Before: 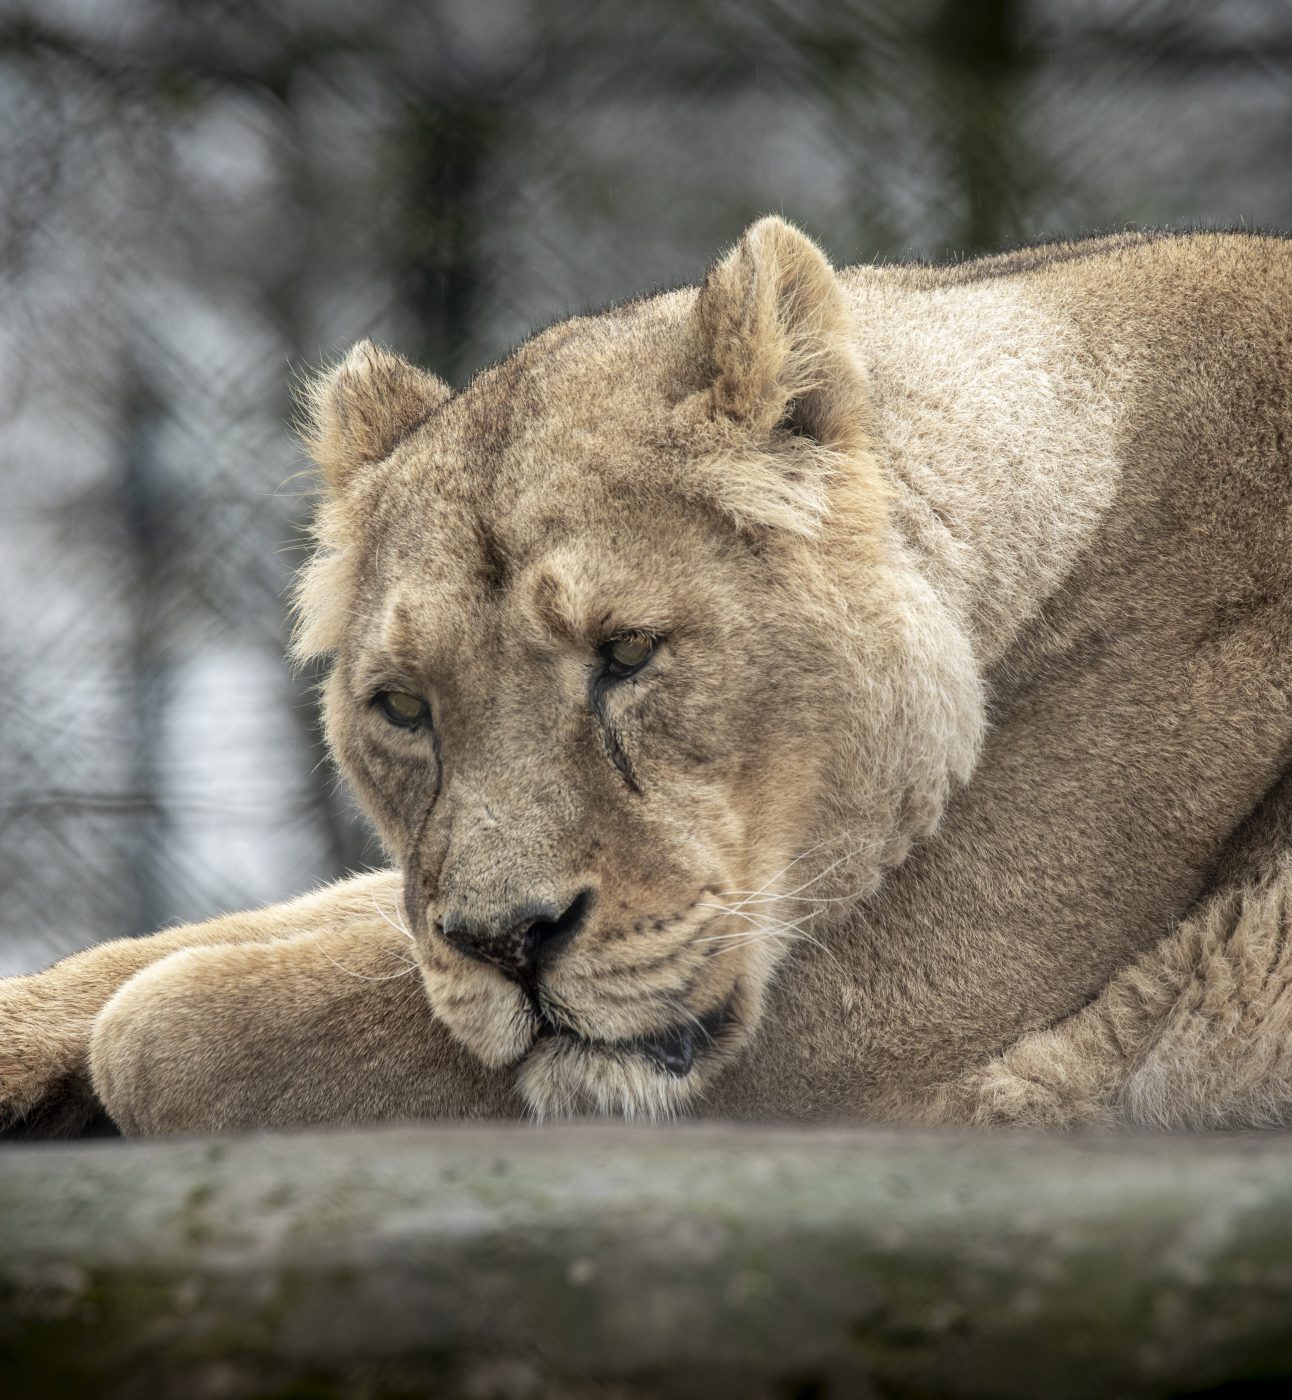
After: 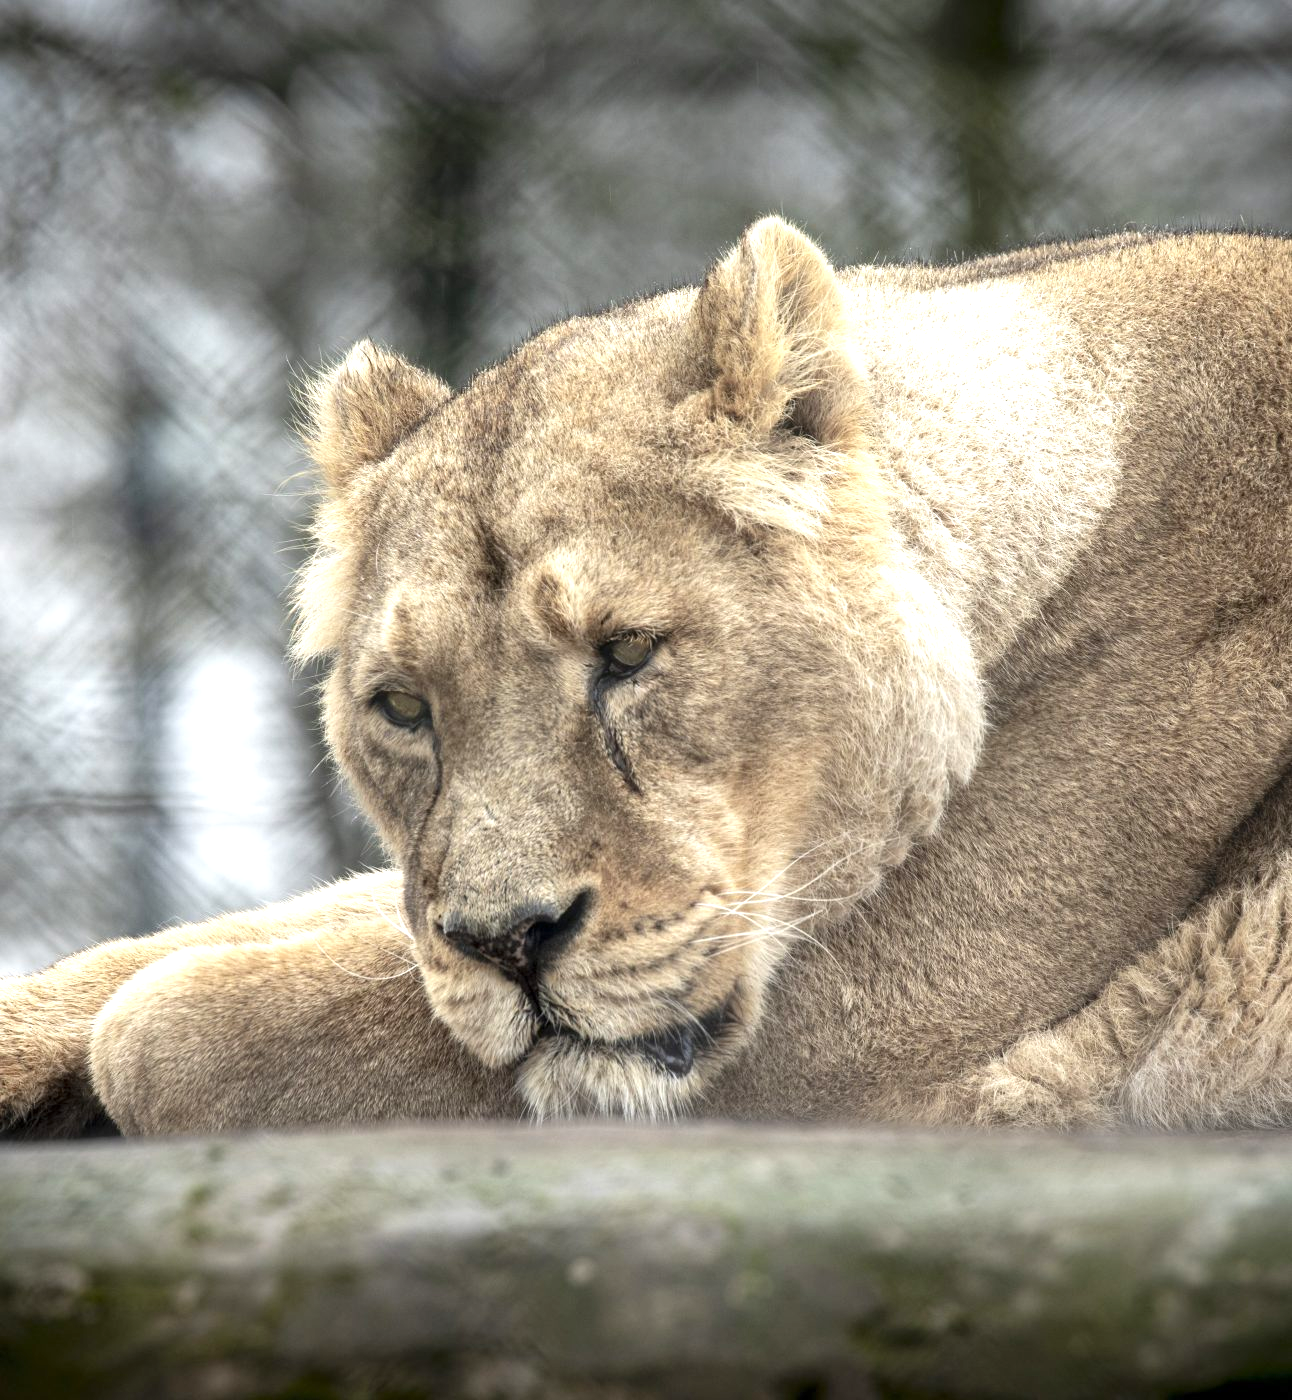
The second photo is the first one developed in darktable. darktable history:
exposure: exposure 0.753 EV, compensate exposure bias true, compensate highlight preservation false
